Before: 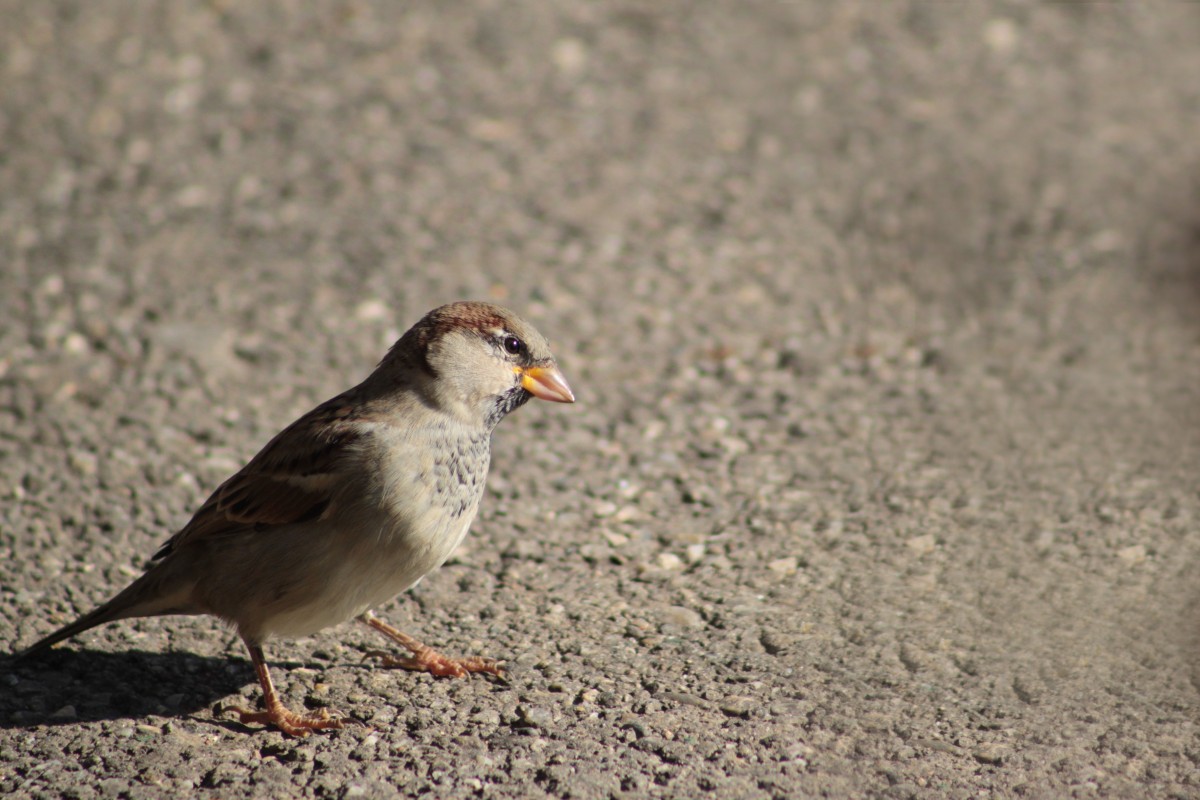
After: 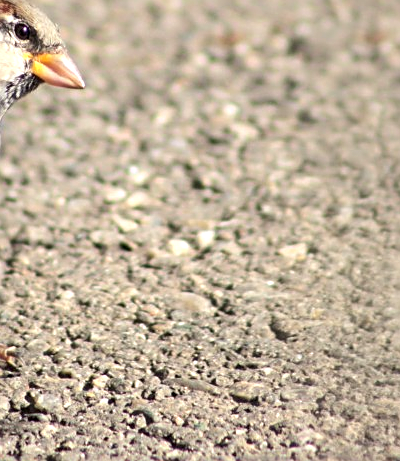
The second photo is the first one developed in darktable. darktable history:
tone equalizer: -8 EV -0.726 EV, -7 EV -0.669 EV, -6 EV -0.617 EV, -5 EV -0.389 EV, -3 EV 0.393 EV, -2 EV 0.6 EV, -1 EV 0.695 EV, +0 EV 0.734 EV
sharpen: on, module defaults
crop: left 40.91%, top 39.31%, right 25.74%, bottom 3.04%
